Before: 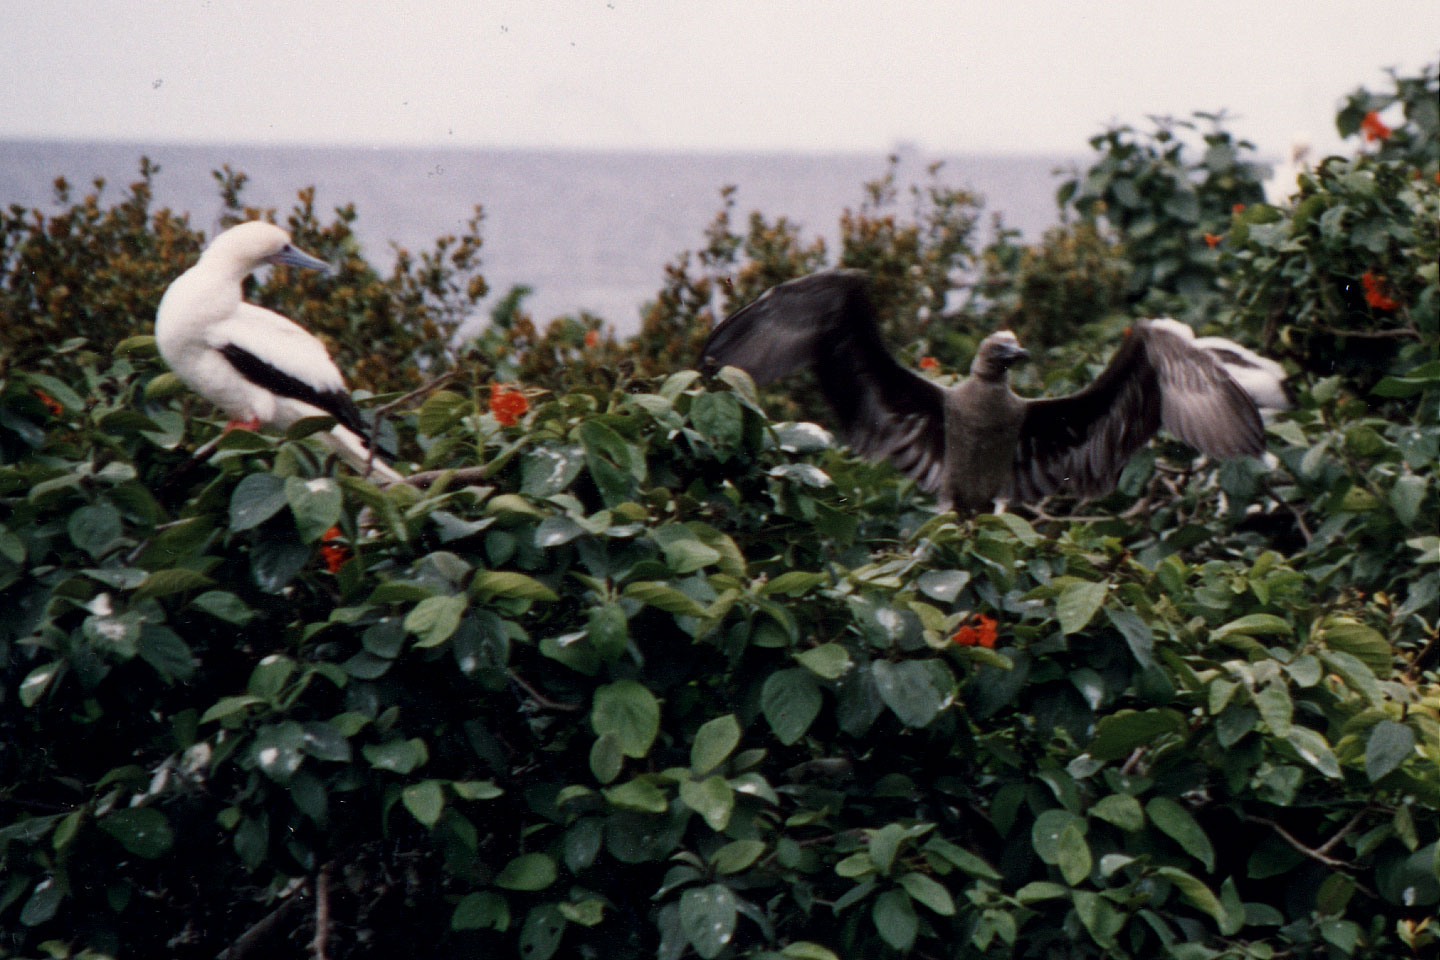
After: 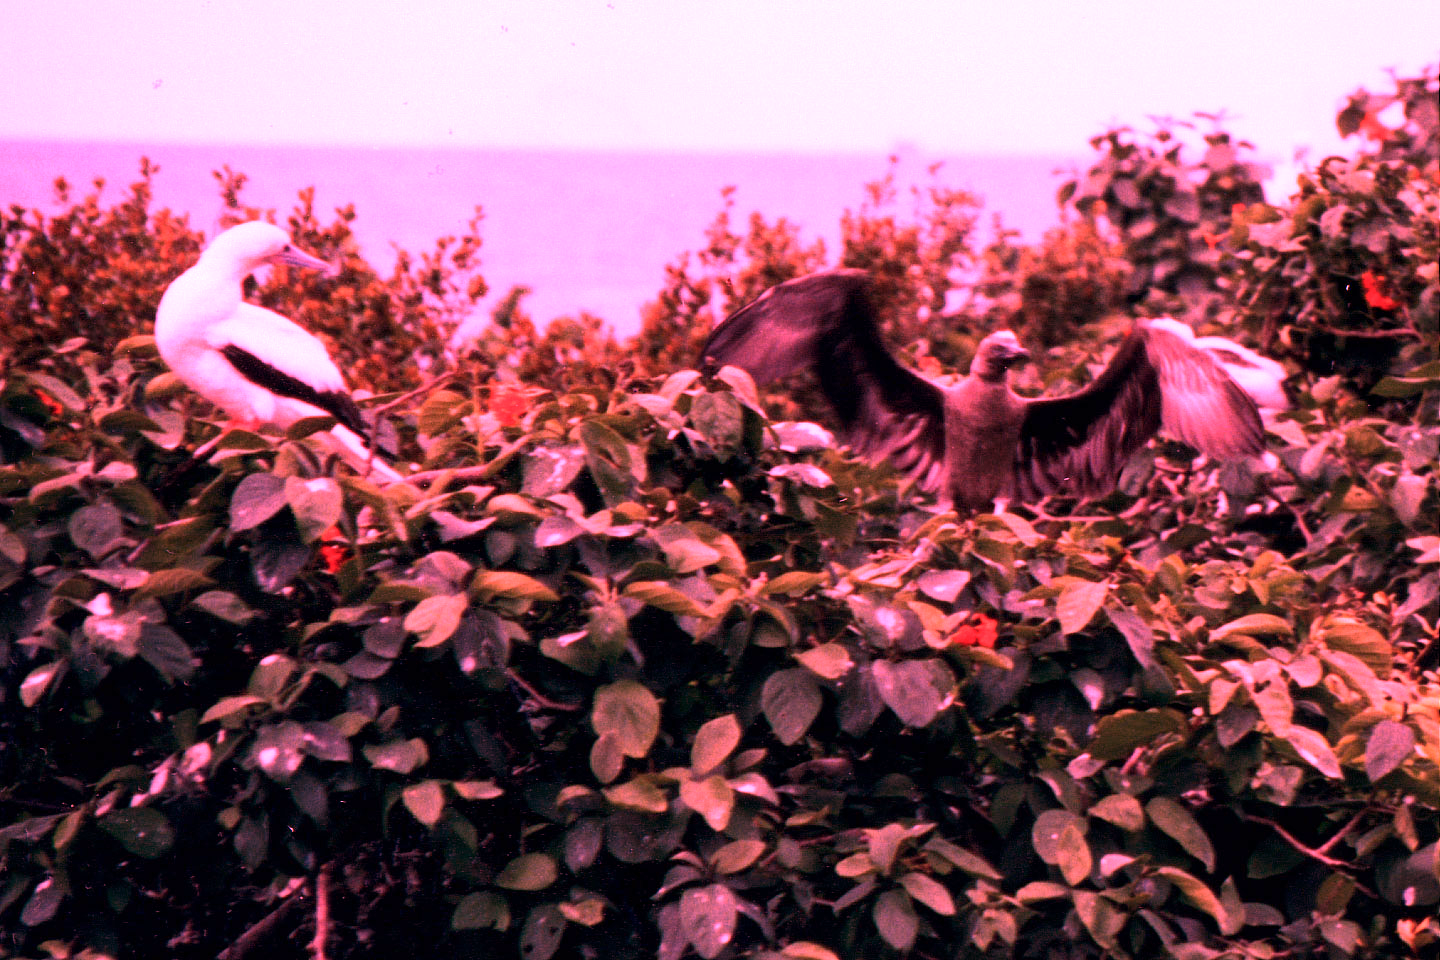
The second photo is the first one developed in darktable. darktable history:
color calibration: output R [1.003, 0.027, -0.041, 0], output G [-0.018, 1.043, -0.038, 0], output B [0.071, -0.086, 1.017, 0], illuminant as shot in camera, x 0.359, y 0.362, temperature 4570.54 K
white balance: red 2.658, blue 1.403
